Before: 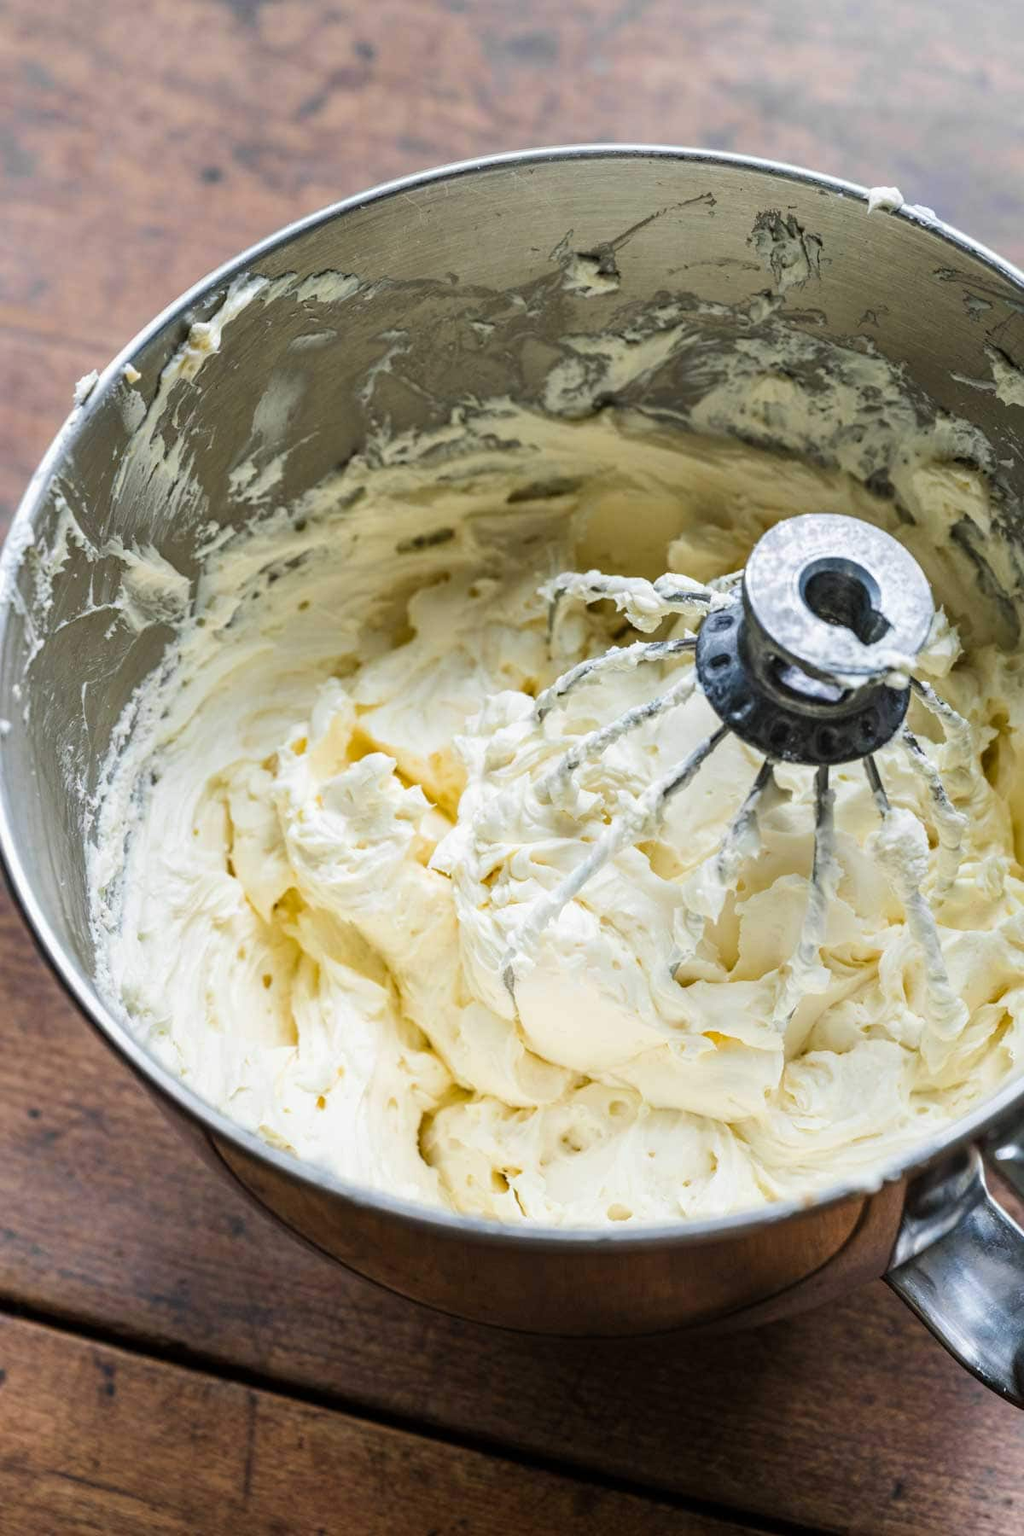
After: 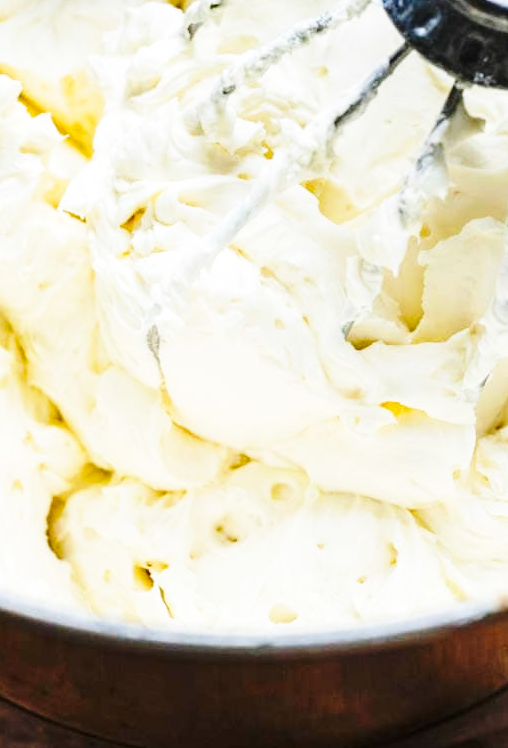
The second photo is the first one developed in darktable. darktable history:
base curve: curves: ch0 [(0, 0) (0.036, 0.037) (0.121, 0.228) (0.46, 0.76) (0.859, 0.983) (1, 1)], exposure shift 0.01, preserve colors none
crop: left 36.97%, top 44.869%, right 20.659%, bottom 13.524%
